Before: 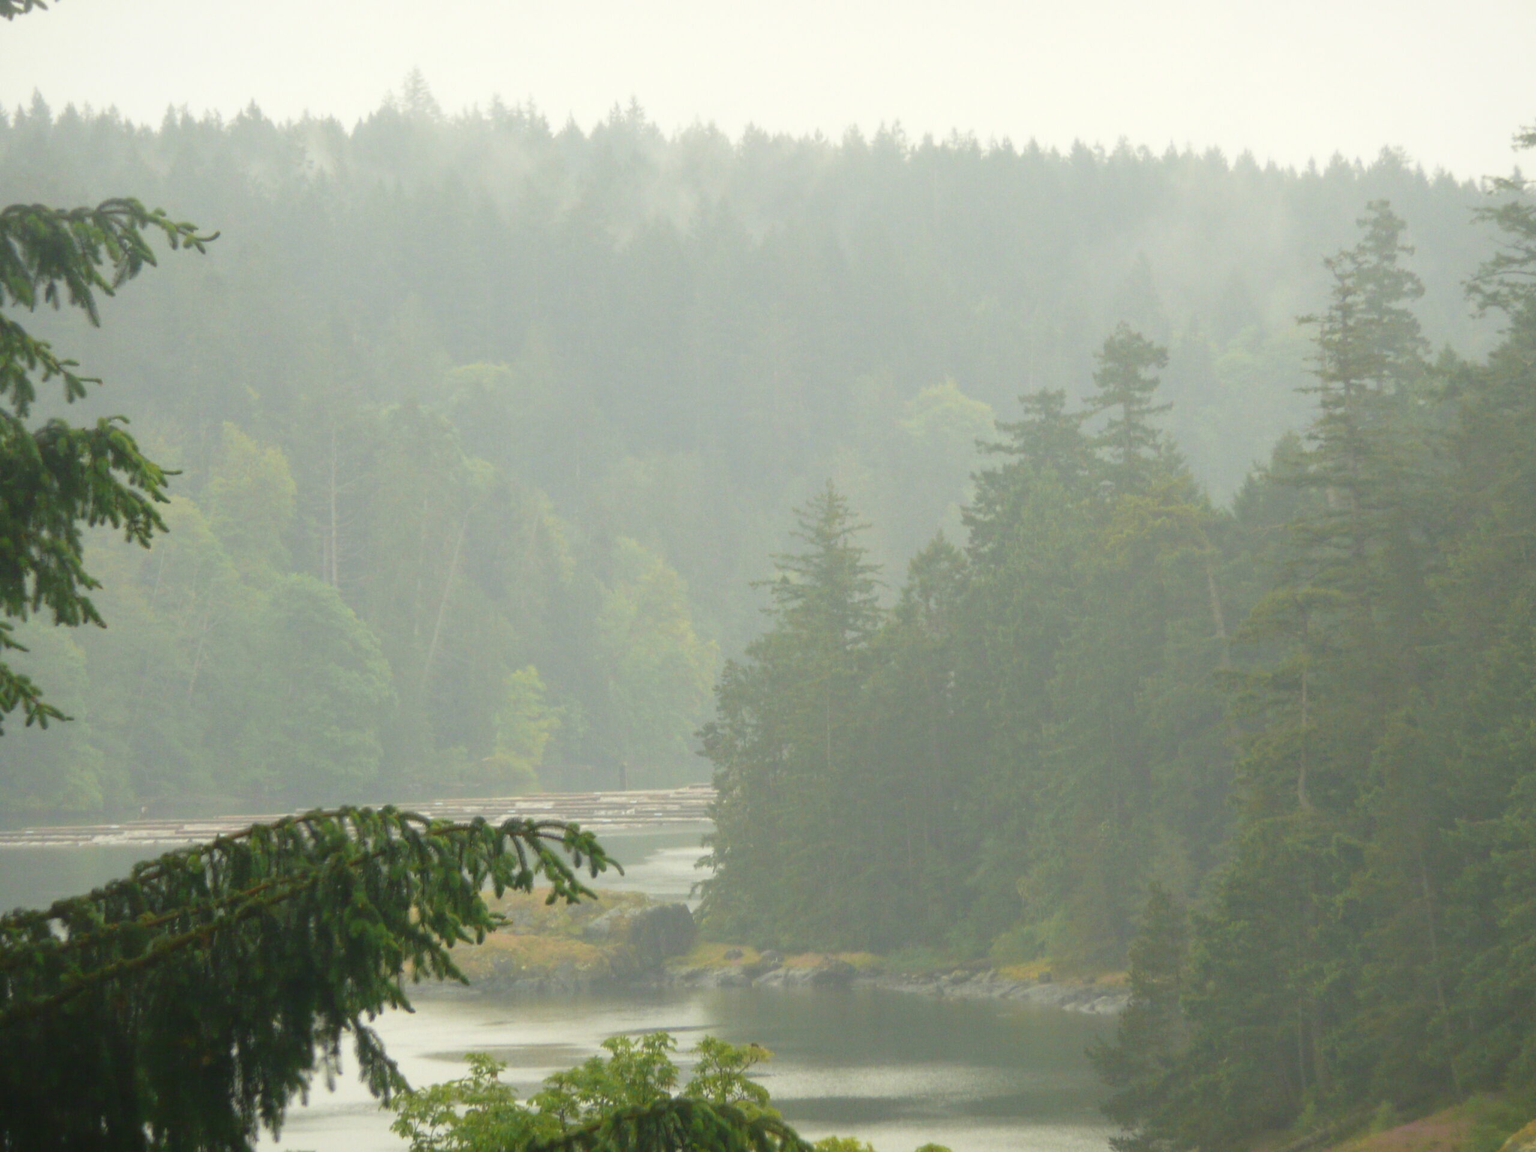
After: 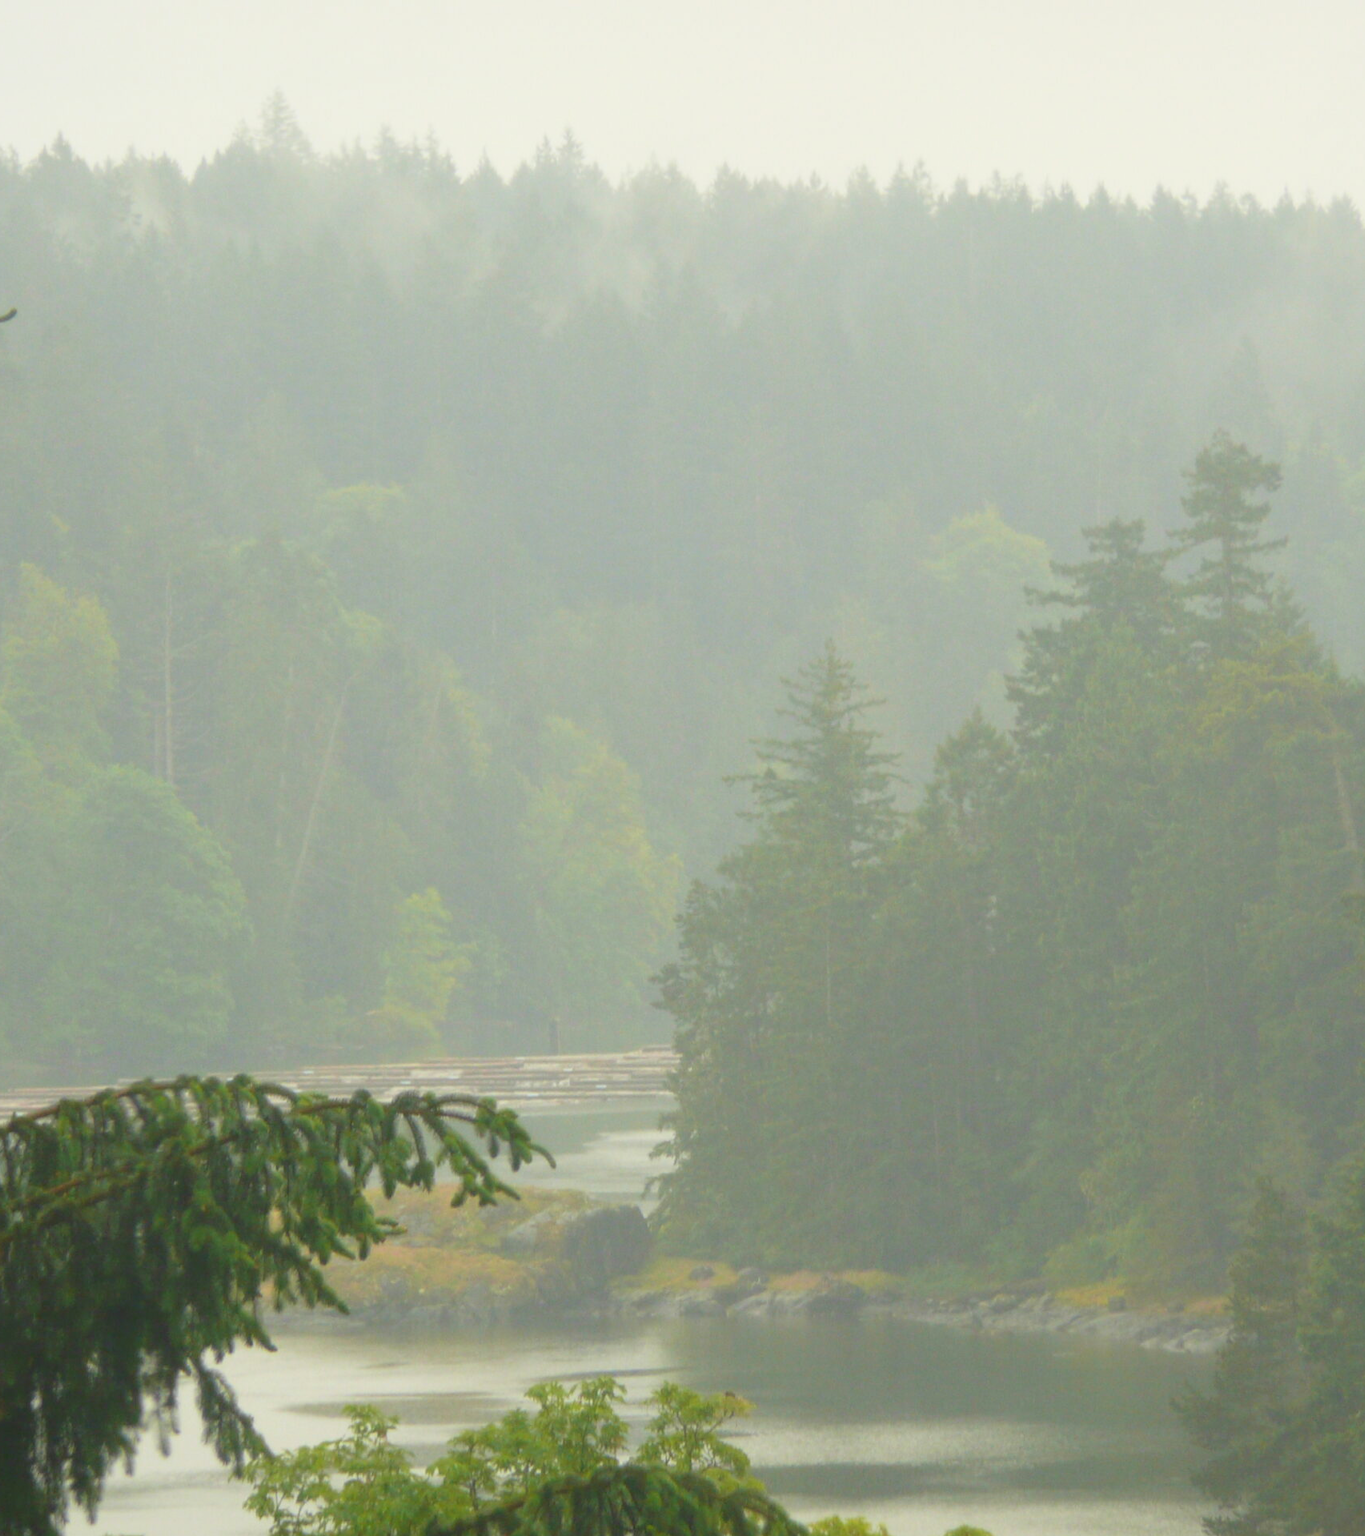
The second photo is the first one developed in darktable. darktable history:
contrast brightness saturation: contrast -0.1, brightness 0.05, saturation 0.08
crop and rotate: left 13.537%, right 19.796%
